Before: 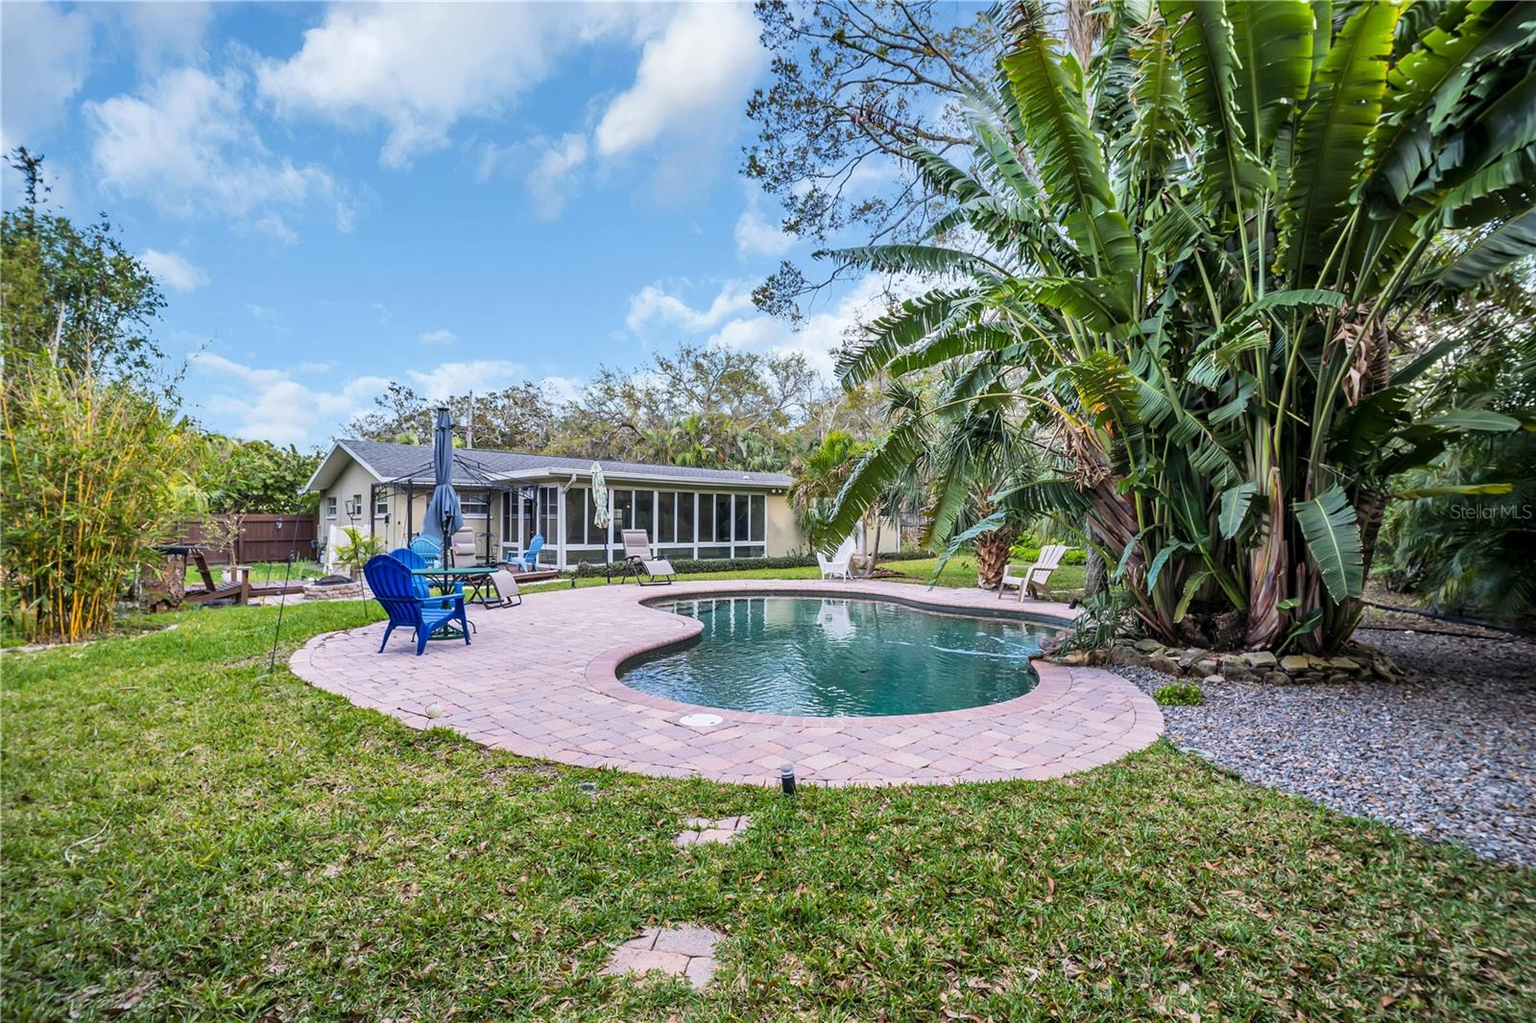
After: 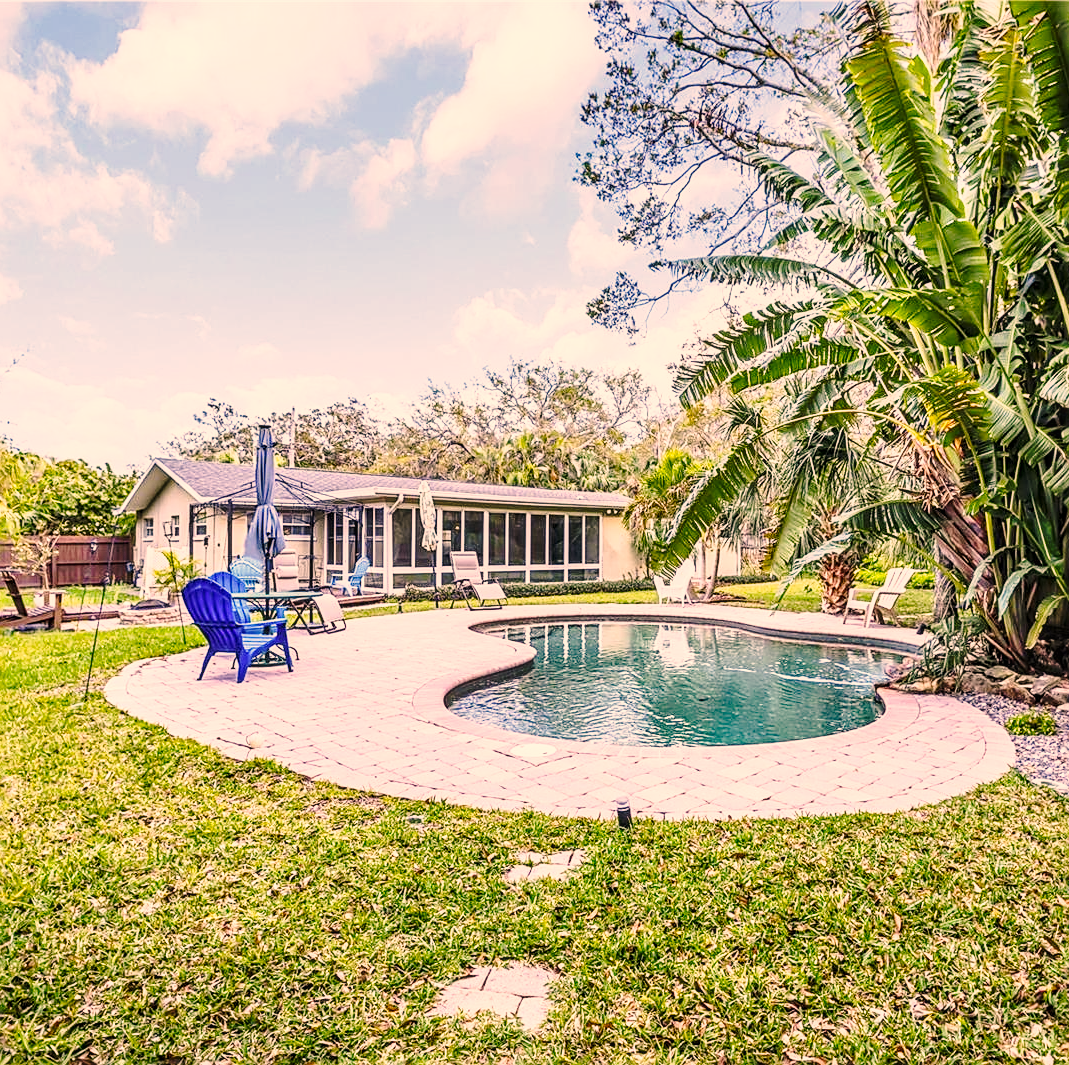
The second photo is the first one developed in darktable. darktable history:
crop and rotate: left 12.435%, right 20.74%
local contrast: on, module defaults
color correction: highlights a* 17.49, highlights b* 18.88
base curve: curves: ch0 [(0, 0) (0.032, 0.037) (0.105, 0.228) (0.435, 0.76) (0.856, 0.983) (1, 1)], preserve colors none
sharpen: on, module defaults
